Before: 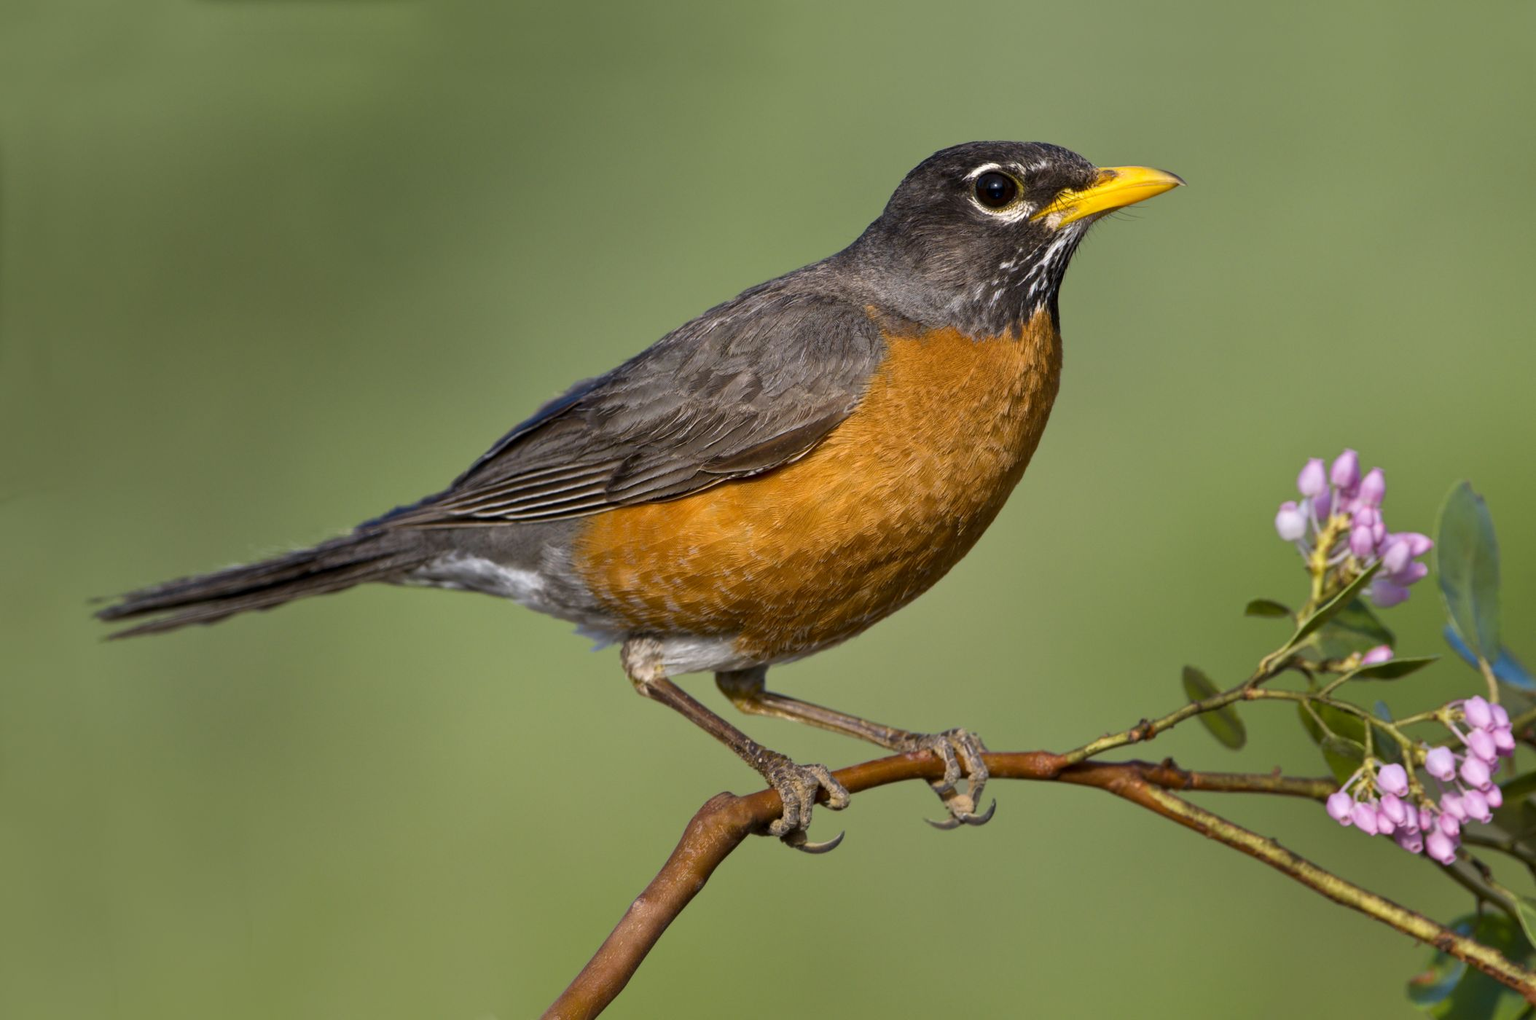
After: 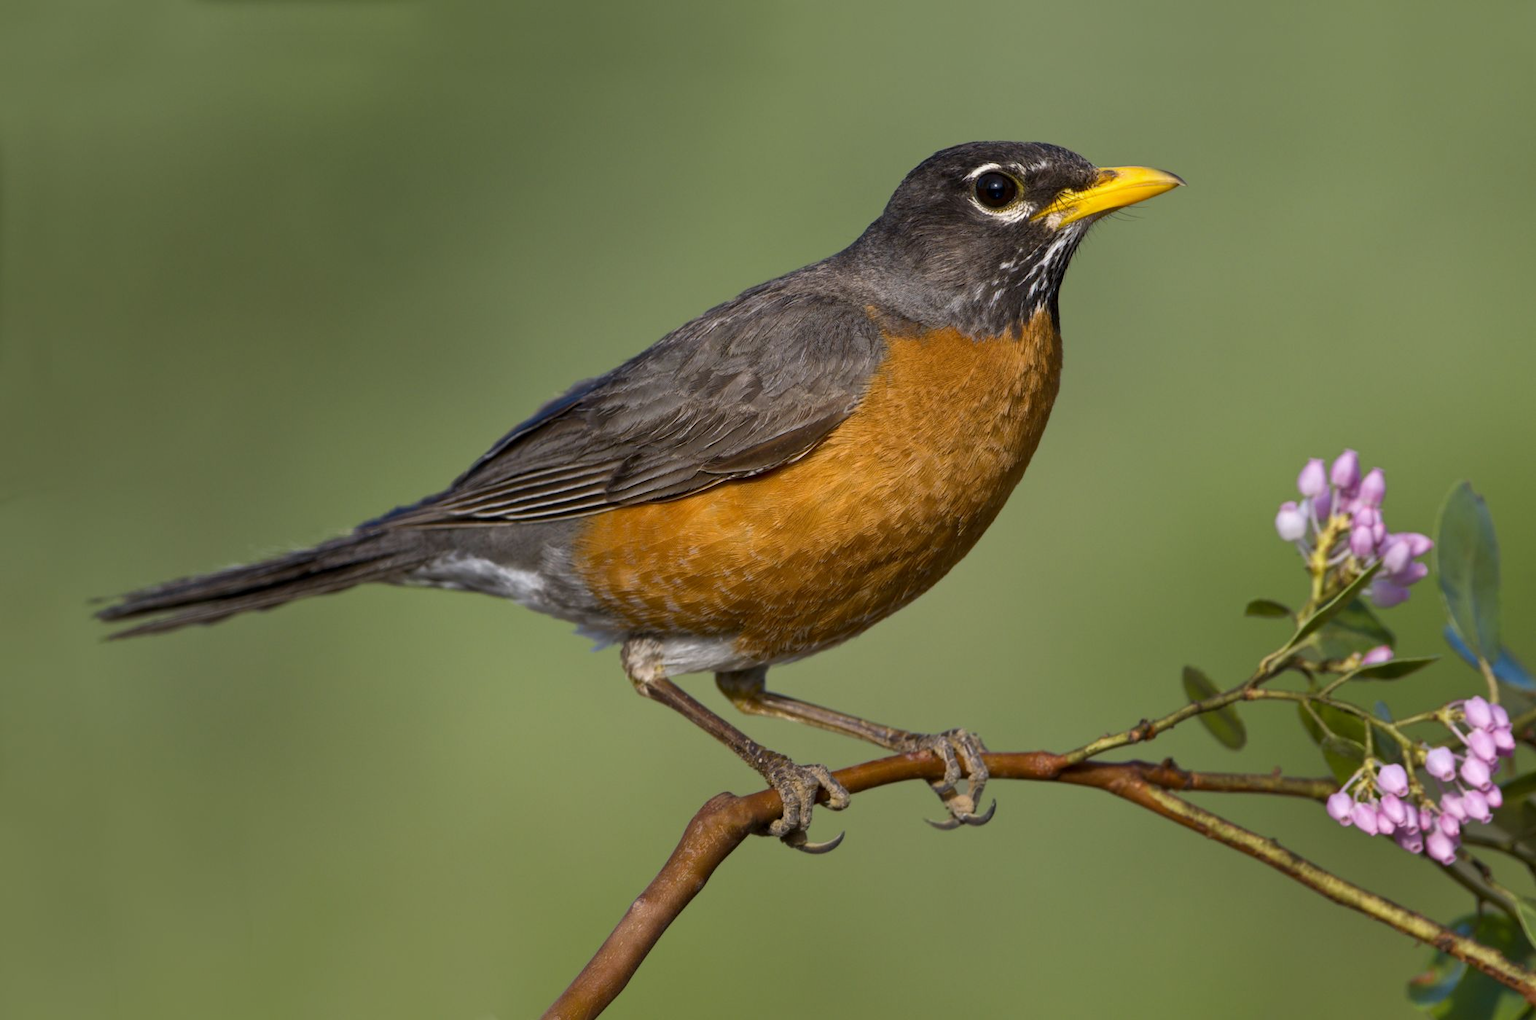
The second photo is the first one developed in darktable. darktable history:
tone equalizer: -8 EV -0.001 EV, -7 EV 0.003 EV, -6 EV -0.004 EV, -5 EV -0.006 EV, -4 EV -0.061 EV, -3 EV -0.199 EV, -2 EV -0.242 EV, -1 EV 0.107 EV, +0 EV 0.313 EV, mask exposure compensation -0.506 EV
